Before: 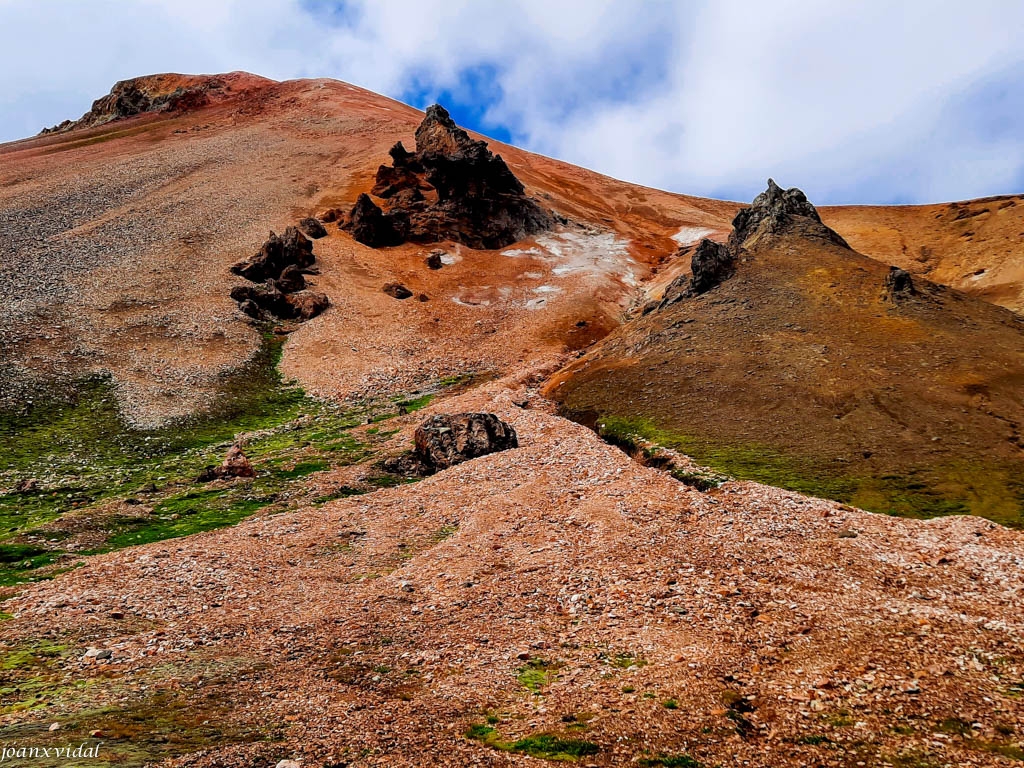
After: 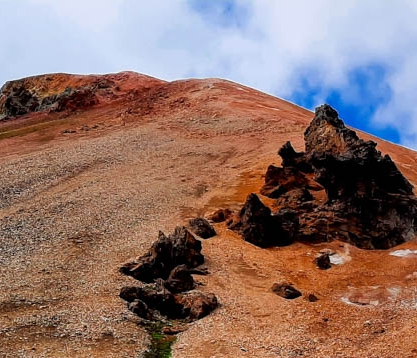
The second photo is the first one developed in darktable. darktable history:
crop and rotate: left 10.853%, top 0.083%, right 48.363%, bottom 53.259%
